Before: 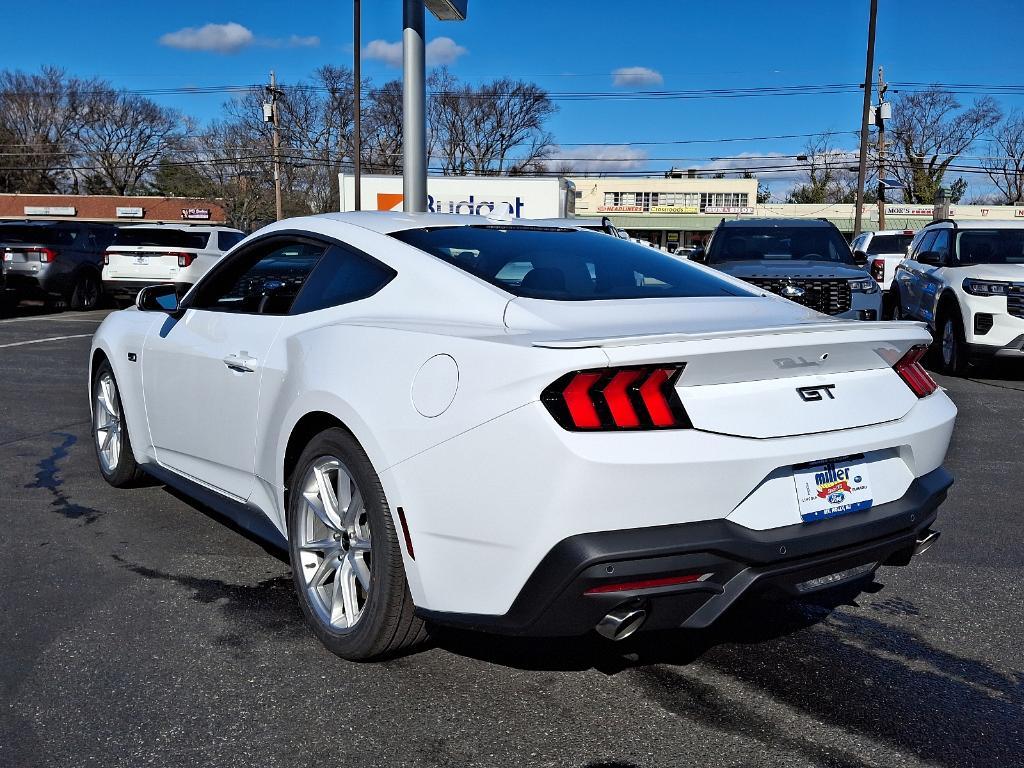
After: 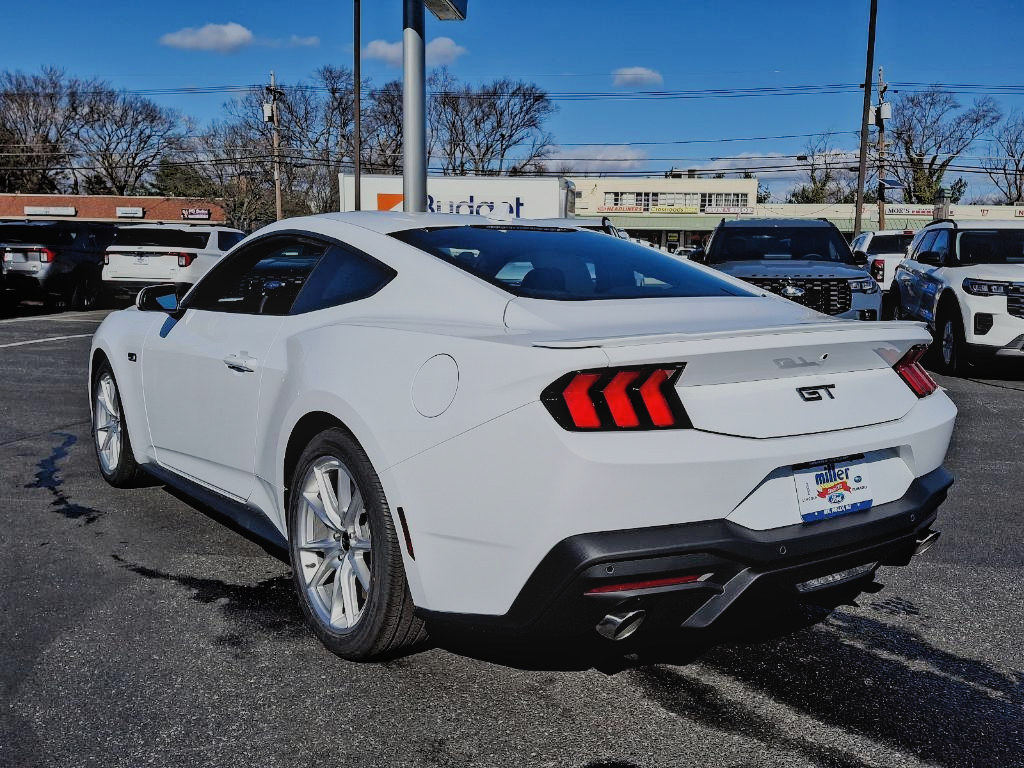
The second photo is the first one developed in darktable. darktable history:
filmic rgb: black relative exposure -7.15 EV, white relative exposure 5.36 EV, hardness 3.02
shadows and highlights: shadows 37.27, highlights -28.18, soften with gaussian
local contrast: detail 110%
